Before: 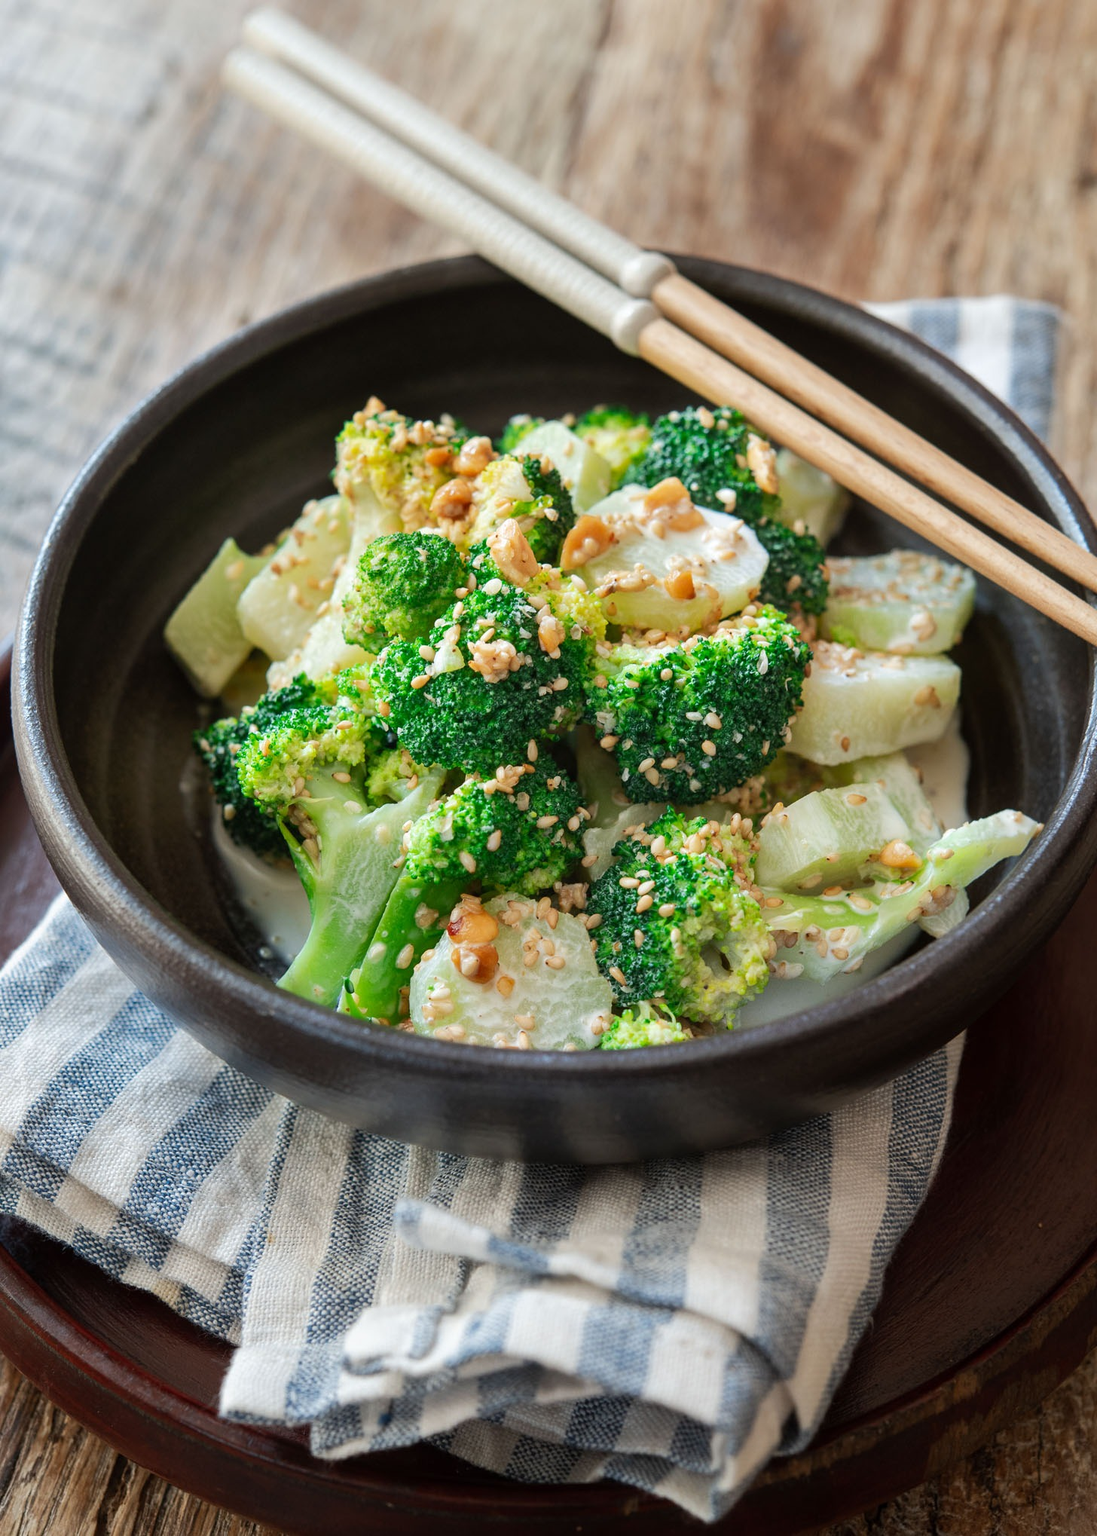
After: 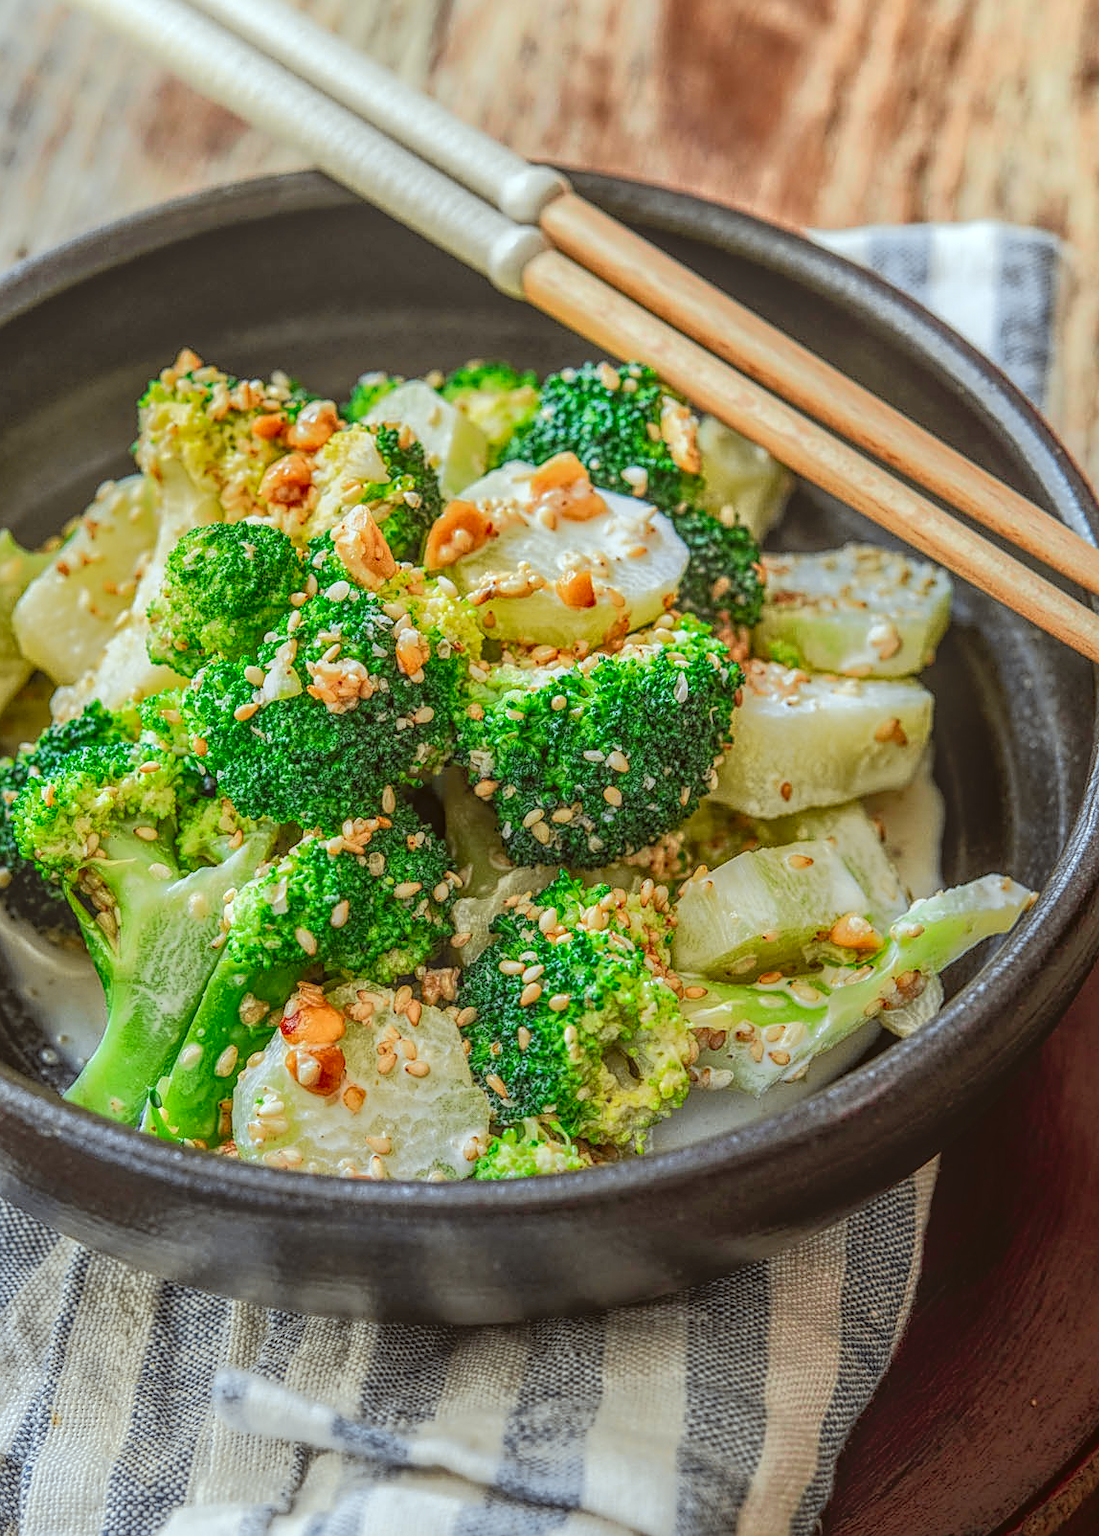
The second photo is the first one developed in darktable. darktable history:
crop and rotate: left 20.74%, top 7.912%, right 0.375%, bottom 13.378%
exposure: exposure 0.2 EV, compensate highlight preservation false
tone curve: curves: ch0 [(0, 0.006) (0.037, 0.022) (0.123, 0.105) (0.19, 0.173) (0.277, 0.279) (0.474, 0.517) (0.597, 0.662) (0.687, 0.774) (0.855, 0.891) (1, 0.982)]; ch1 [(0, 0) (0.243, 0.245) (0.422, 0.415) (0.493, 0.498) (0.508, 0.503) (0.531, 0.55) (0.551, 0.582) (0.626, 0.672) (0.694, 0.732) (1, 1)]; ch2 [(0, 0) (0.249, 0.216) (0.356, 0.329) (0.424, 0.442) (0.476, 0.477) (0.498, 0.503) (0.517, 0.524) (0.532, 0.547) (0.562, 0.592) (0.614, 0.657) (0.706, 0.748) (0.808, 0.809) (0.991, 0.968)], color space Lab, independent channels, preserve colors none
color correction: highlights a* -4.98, highlights b* -3.76, shadows a* 3.83, shadows b* 4.08
local contrast: highlights 20%, shadows 30%, detail 200%, midtone range 0.2
sharpen: on, module defaults
